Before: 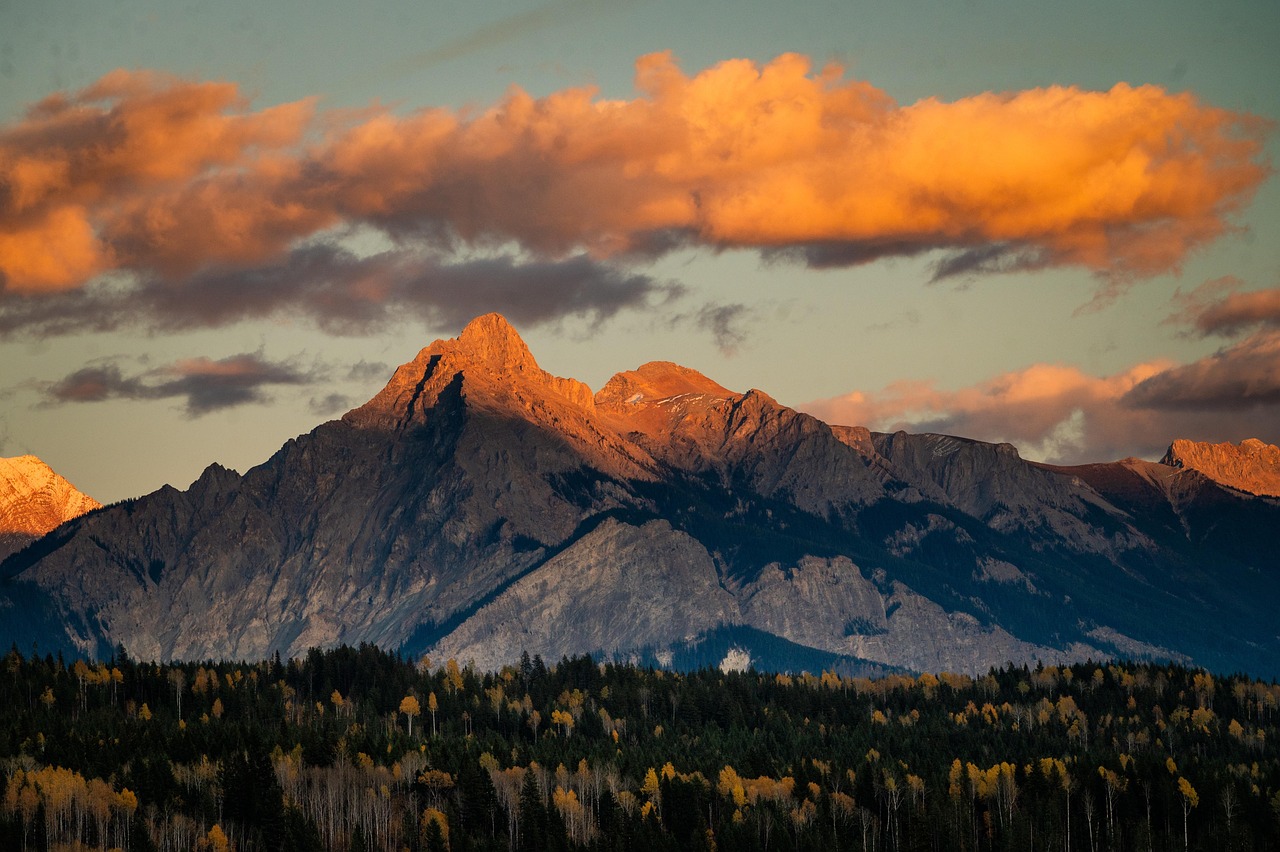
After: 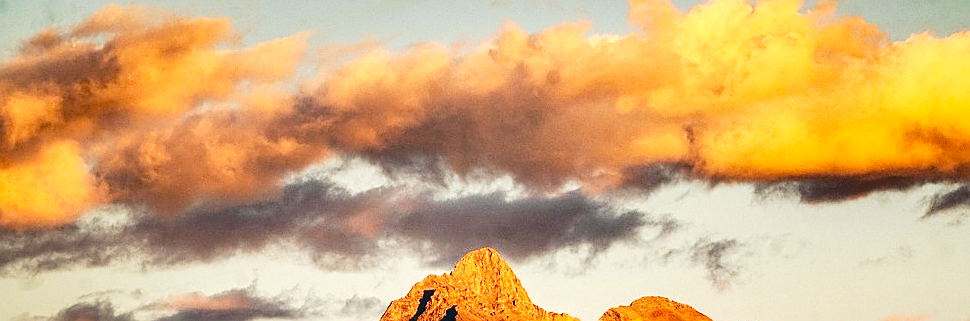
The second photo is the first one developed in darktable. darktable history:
exposure: black level correction 0.001, exposure 0.962 EV, compensate highlight preservation false
crop: left 0.558%, top 7.63%, right 23.603%, bottom 54.619%
shadows and highlights: shadows 60.78, soften with gaussian
tone equalizer: on, module defaults
sharpen: on, module defaults
local contrast: detail 130%
tone curve: curves: ch0 [(0, 0.014) (0.17, 0.099) (0.392, 0.438) (0.725, 0.828) (0.872, 0.918) (1, 0.981)]; ch1 [(0, 0) (0.402, 0.36) (0.488, 0.466) (0.5, 0.499) (0.515, 0.515) (0.574, 0.595) (0.619, 0.65) (0.701, 0.725) (1, 1)]; ch2 [(0, 0) (0.432, 0.422) (0.486, 0.49) (0.503, 0.503) (0.523, 0.554) (0.562, 0.606) (0.644, 0.694) (0.717, 0.753) (1, 0.991)], preserve colors none
contrast equalizer: octaves 7, y [[0.5, 0.5, 0.472, 0.5, 0.5, 0.5], [0.5 ×6], [0.5 ×6], [0 ×6], [0 ×6]]
